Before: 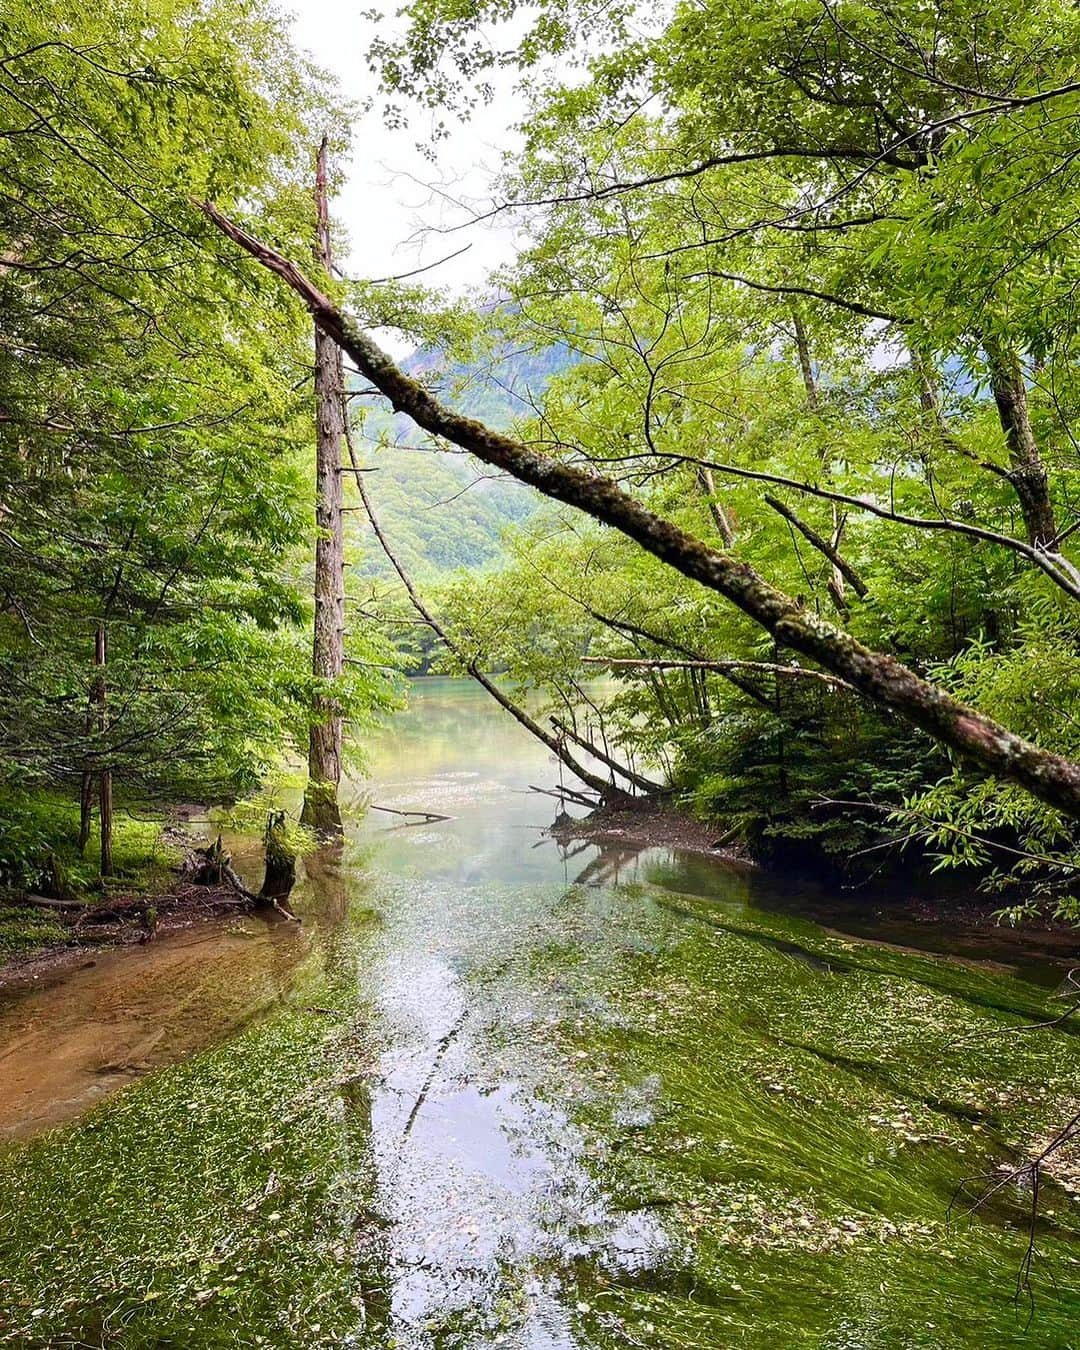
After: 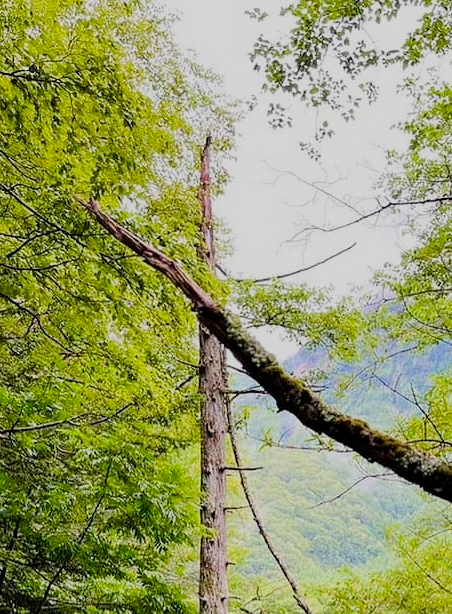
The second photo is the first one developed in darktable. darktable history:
filmic rgb: black relative exposure -7.65 EV, white relative exposure 4.56 EV, threshold 2.99 EV, structure ↔ texture 99.13%, hardness 3.61, enable highlight reconstruction true
color balance rgb: perceptual saturation grading › global saturation 19.768%
crop and rotate: left 10.796%, top 0.092%, right 47.324%, bottom 54.399%
